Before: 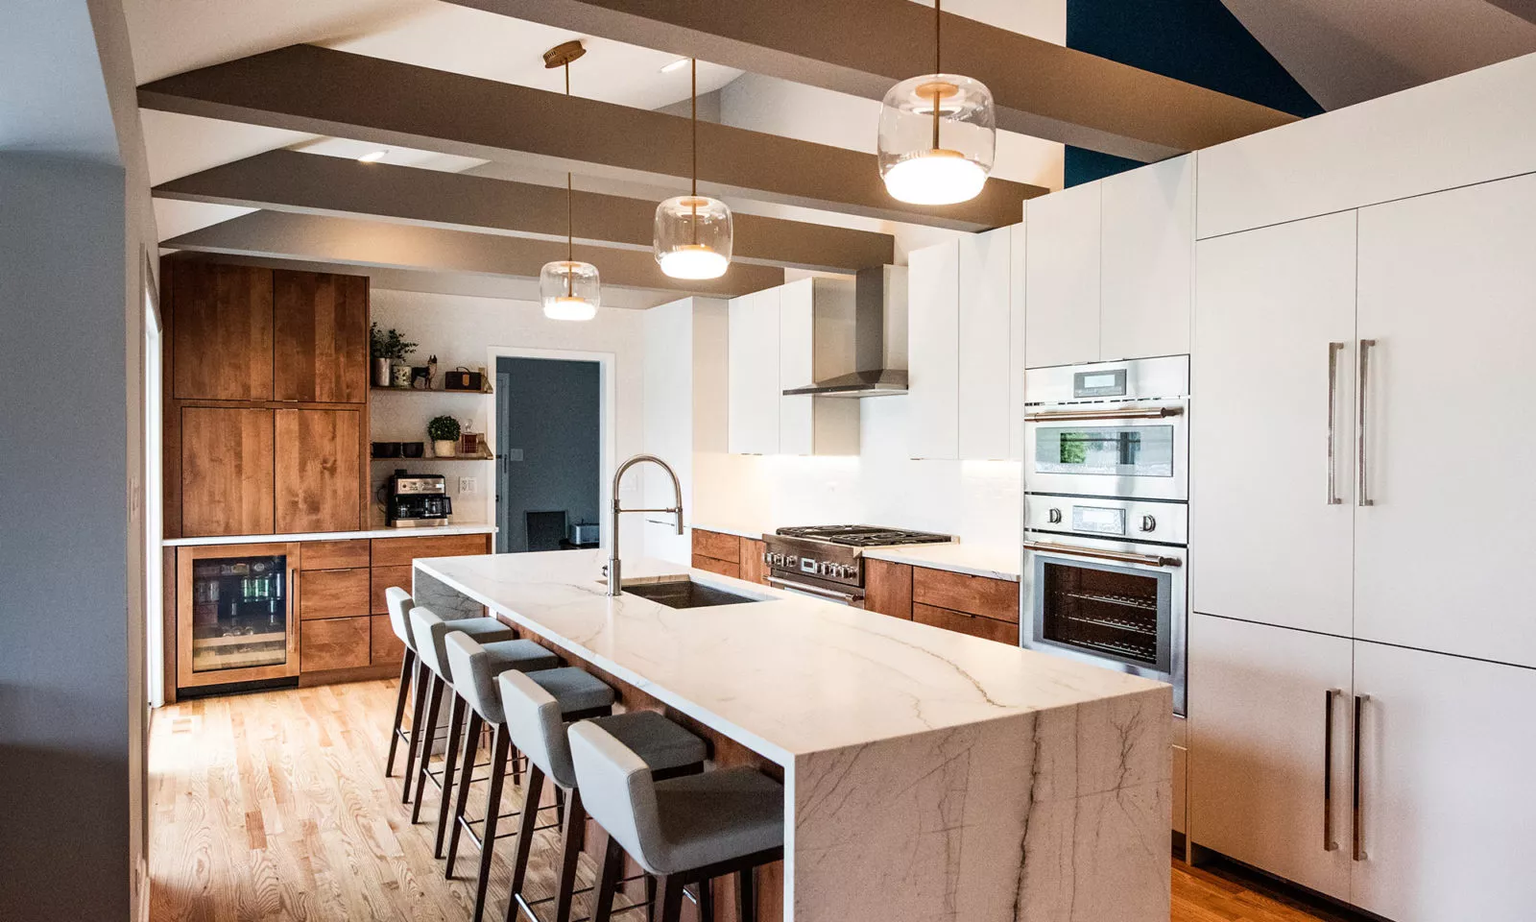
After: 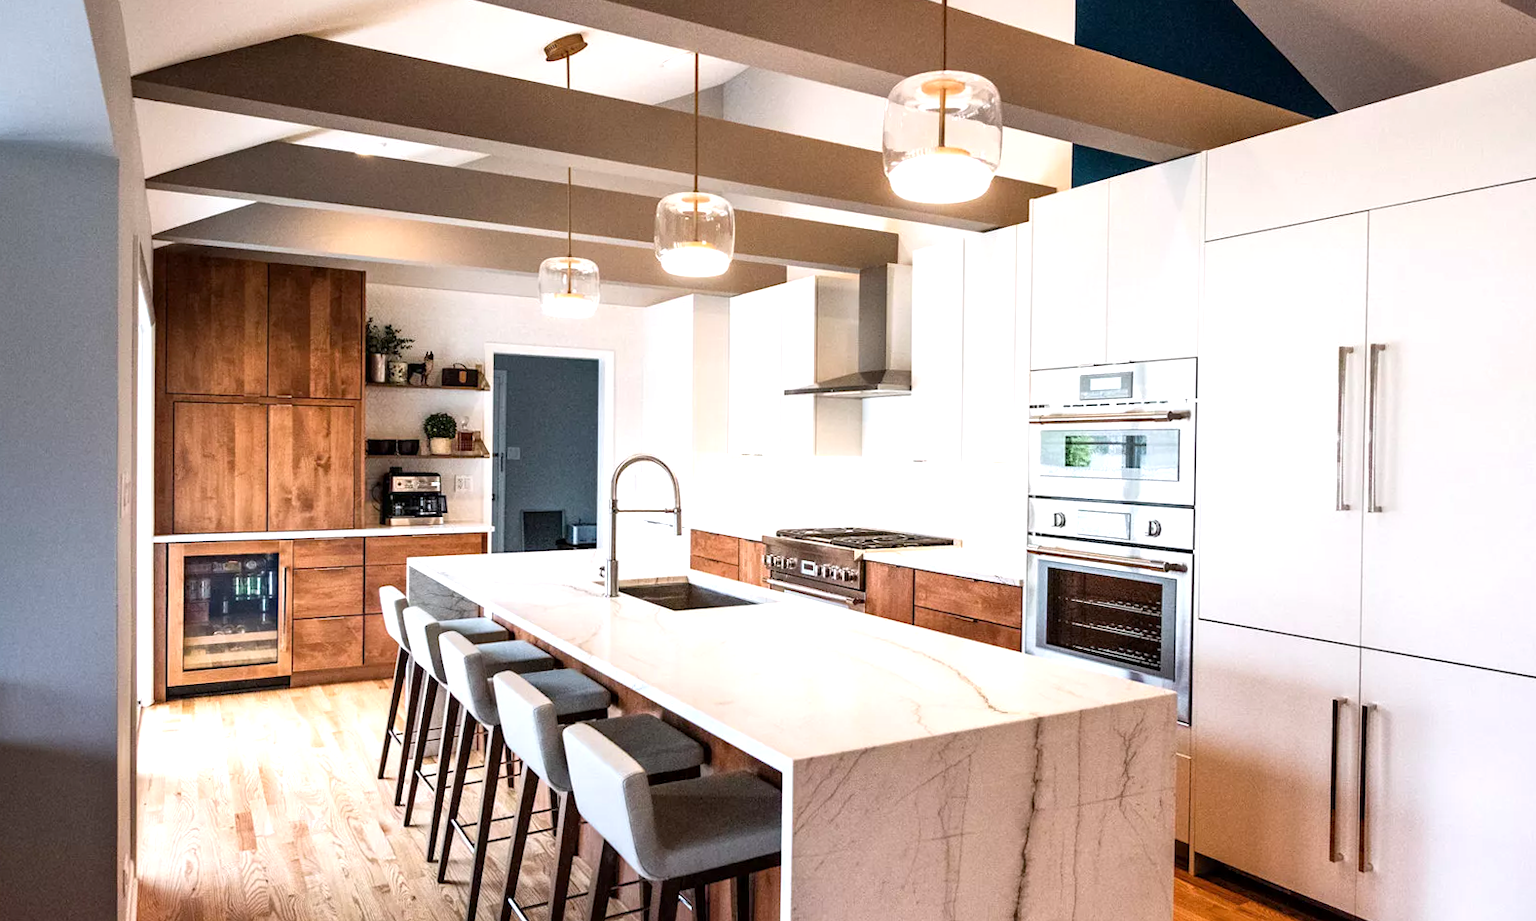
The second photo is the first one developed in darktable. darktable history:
white balance: red 1.004, blue 1.024
crop and rotate: angle -0.5°
exposure: black level correction 0.001, exposure 0.5 EV, compensate exposure bias true, compensate highlight preservation false
